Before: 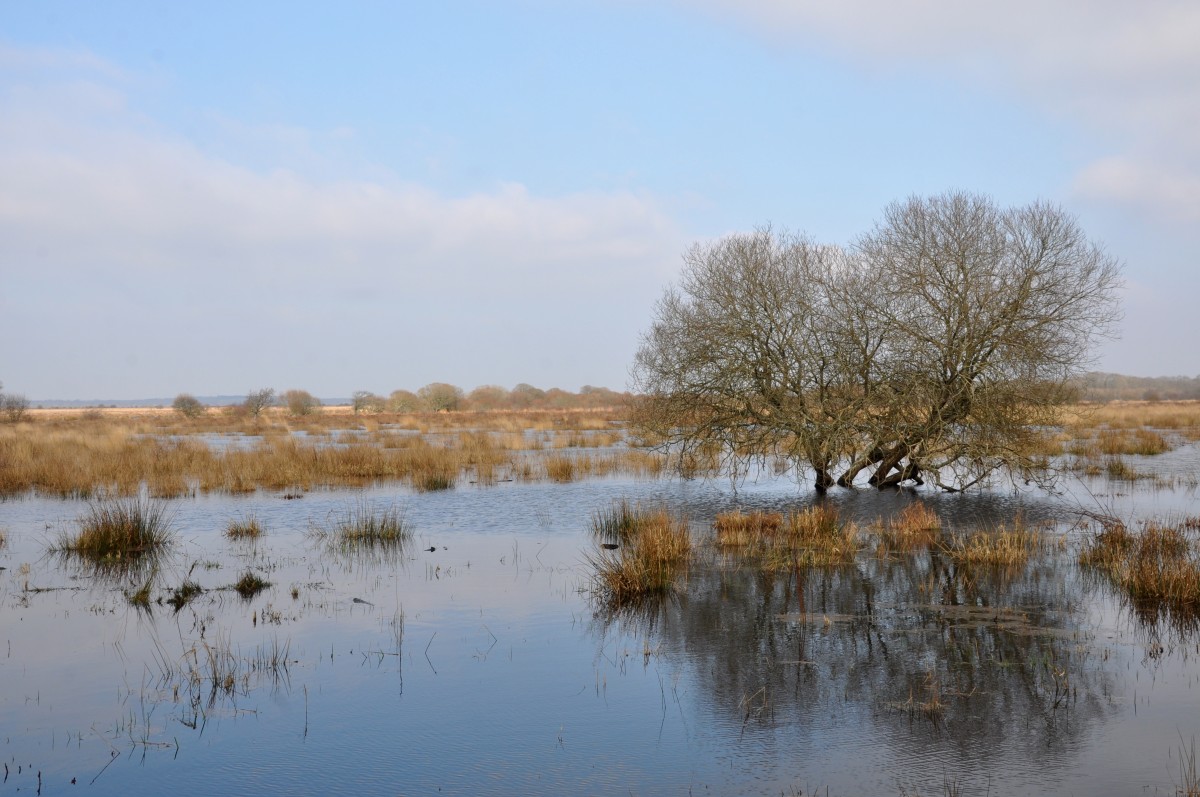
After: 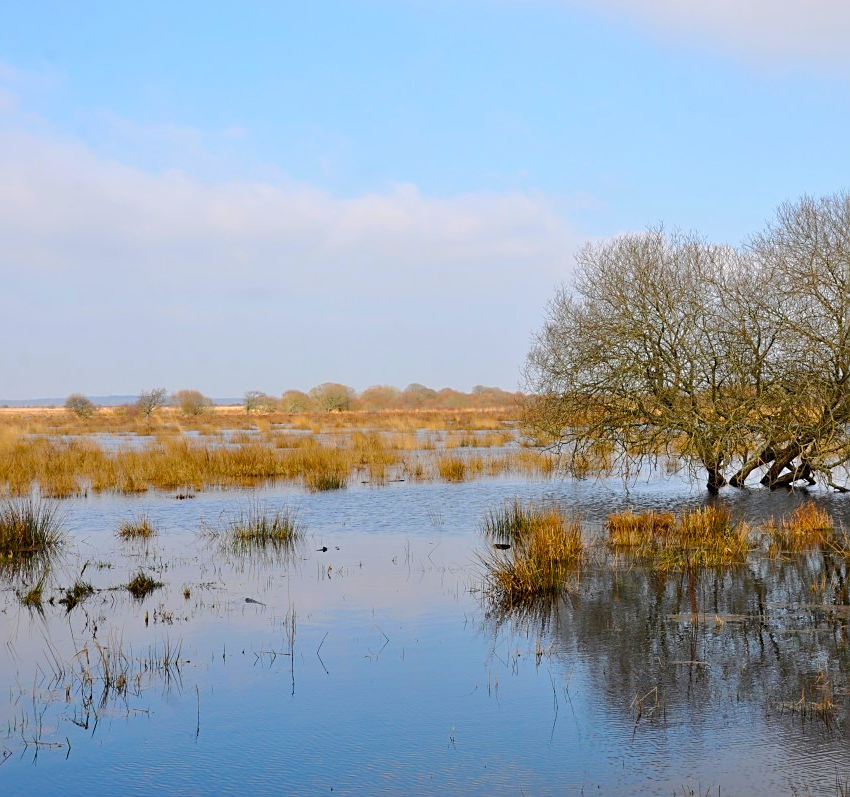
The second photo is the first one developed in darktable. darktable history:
crop and rotate: left 9.018%, right 20.073%
color balance rgb: perceptual saturation grading › global saturation 31.123%, perceptual brilliance grading › mid-tones 10.303%, perceptual brilliance grading › shadows 14.741%, global vibrance 20%
sharpen: on, module defaults
